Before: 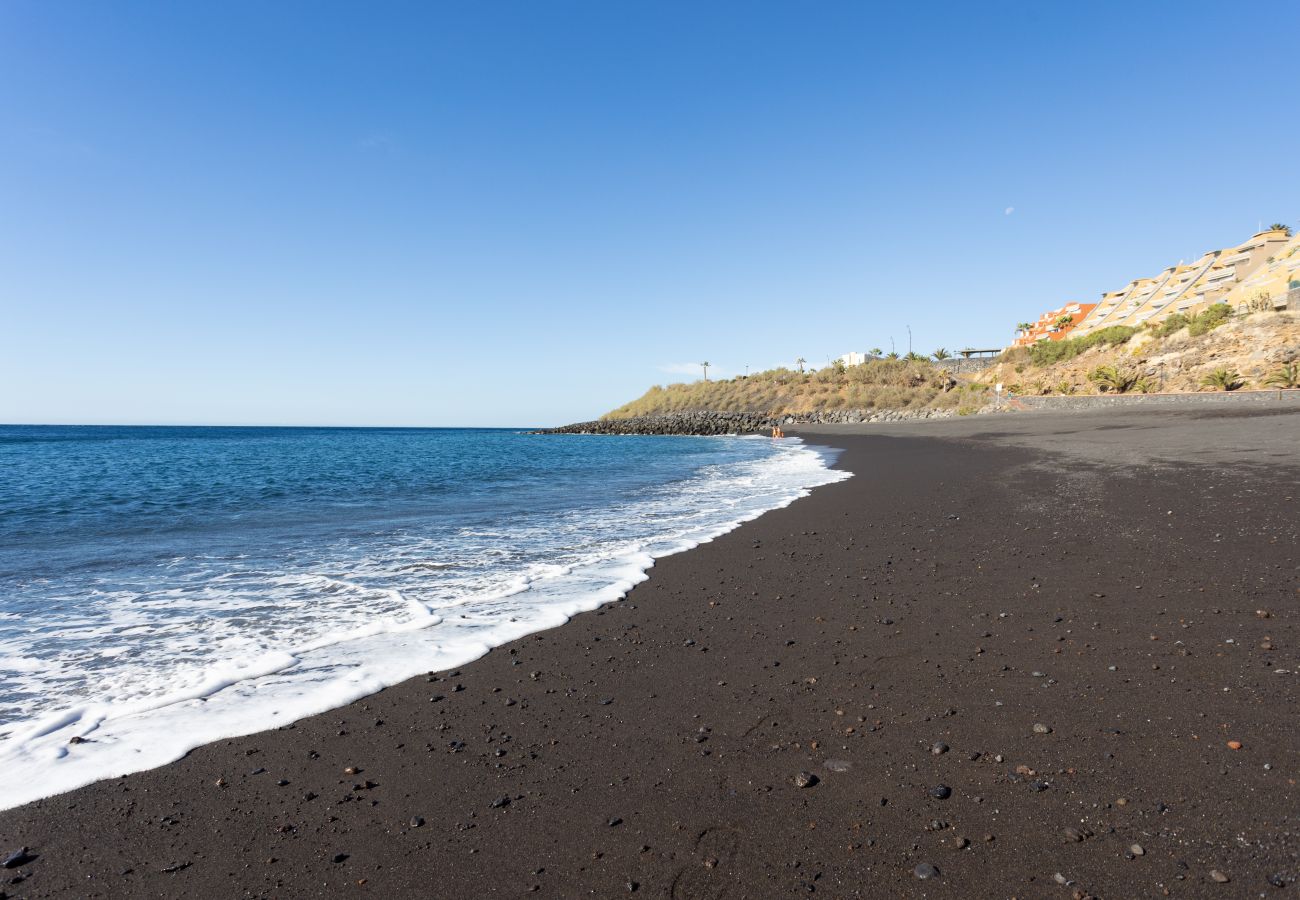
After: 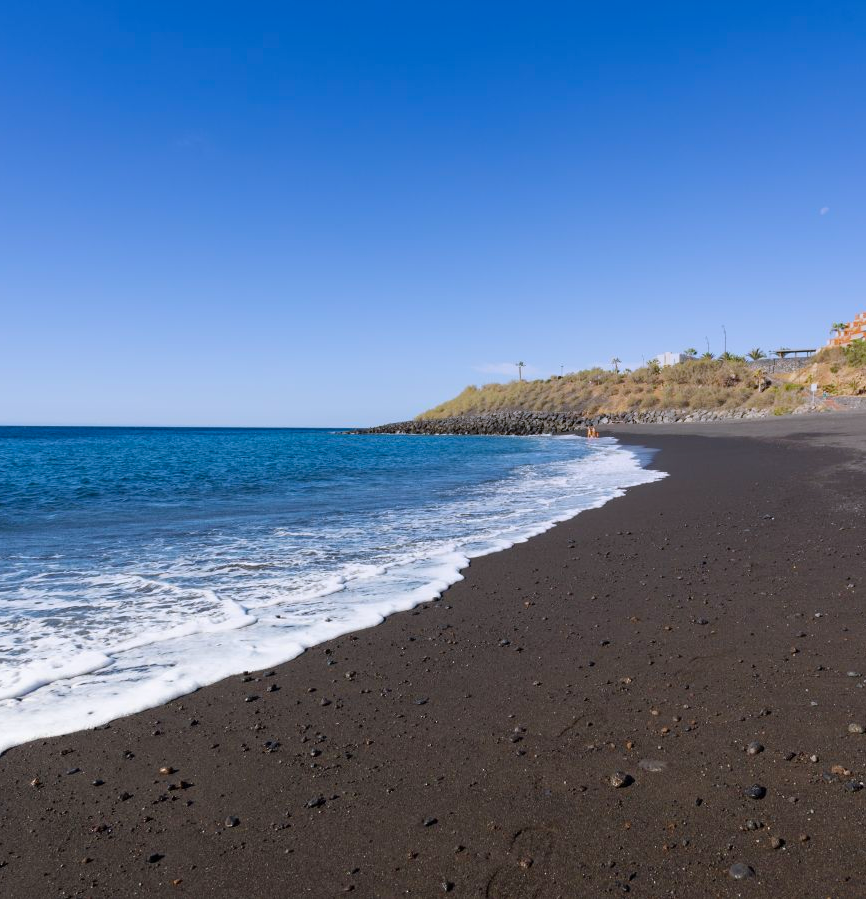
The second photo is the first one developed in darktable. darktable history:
crop and rotate: left 14.292%, right 19.041%
color balance: output saturation 120%
graduated density: hue 238.83°, saturation 50%
